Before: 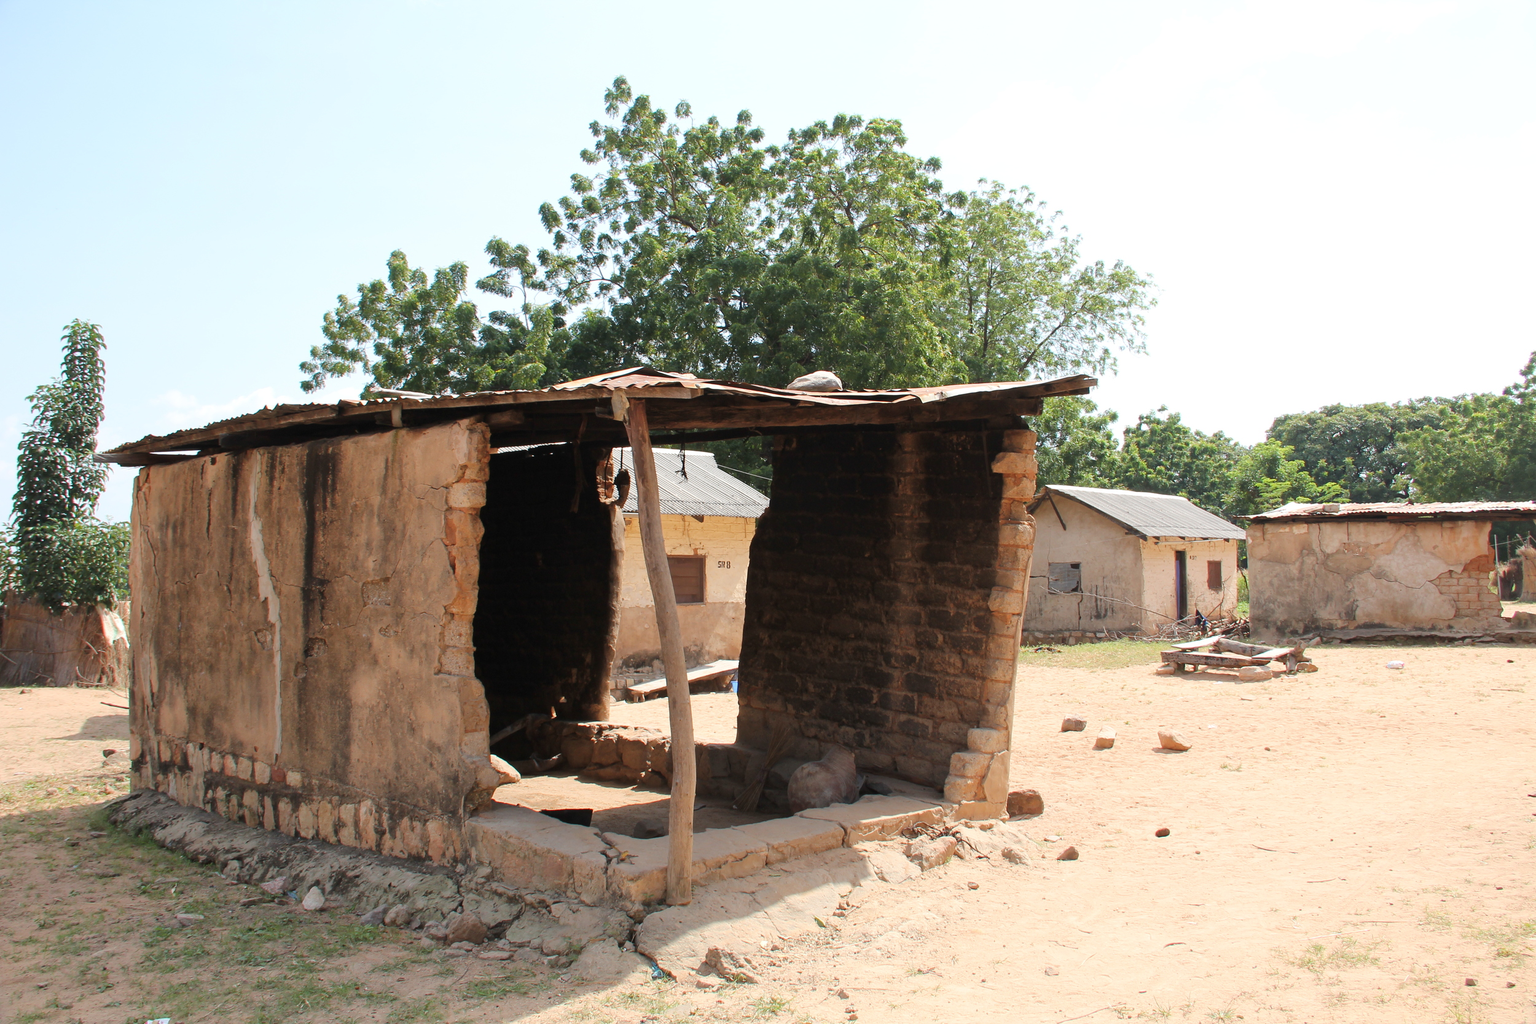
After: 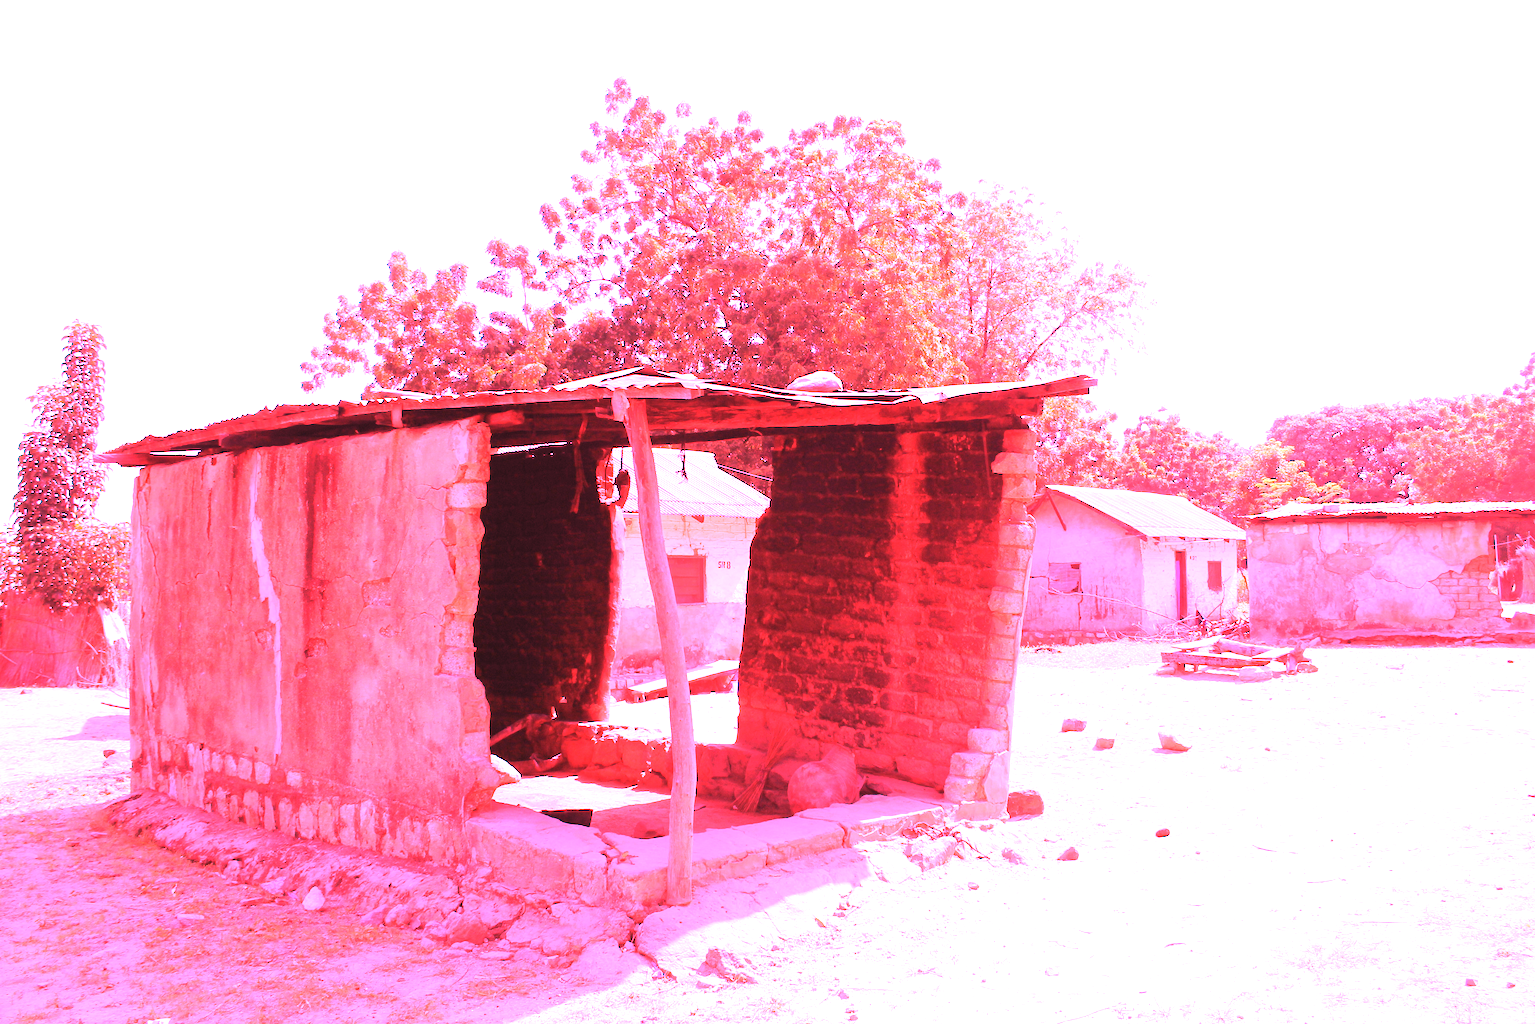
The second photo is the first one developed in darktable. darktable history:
exposure: black level correction -0.002, exposure 0.54 EV, compensate highlight preservation false
white balance: red 4.26, blue 1.802
